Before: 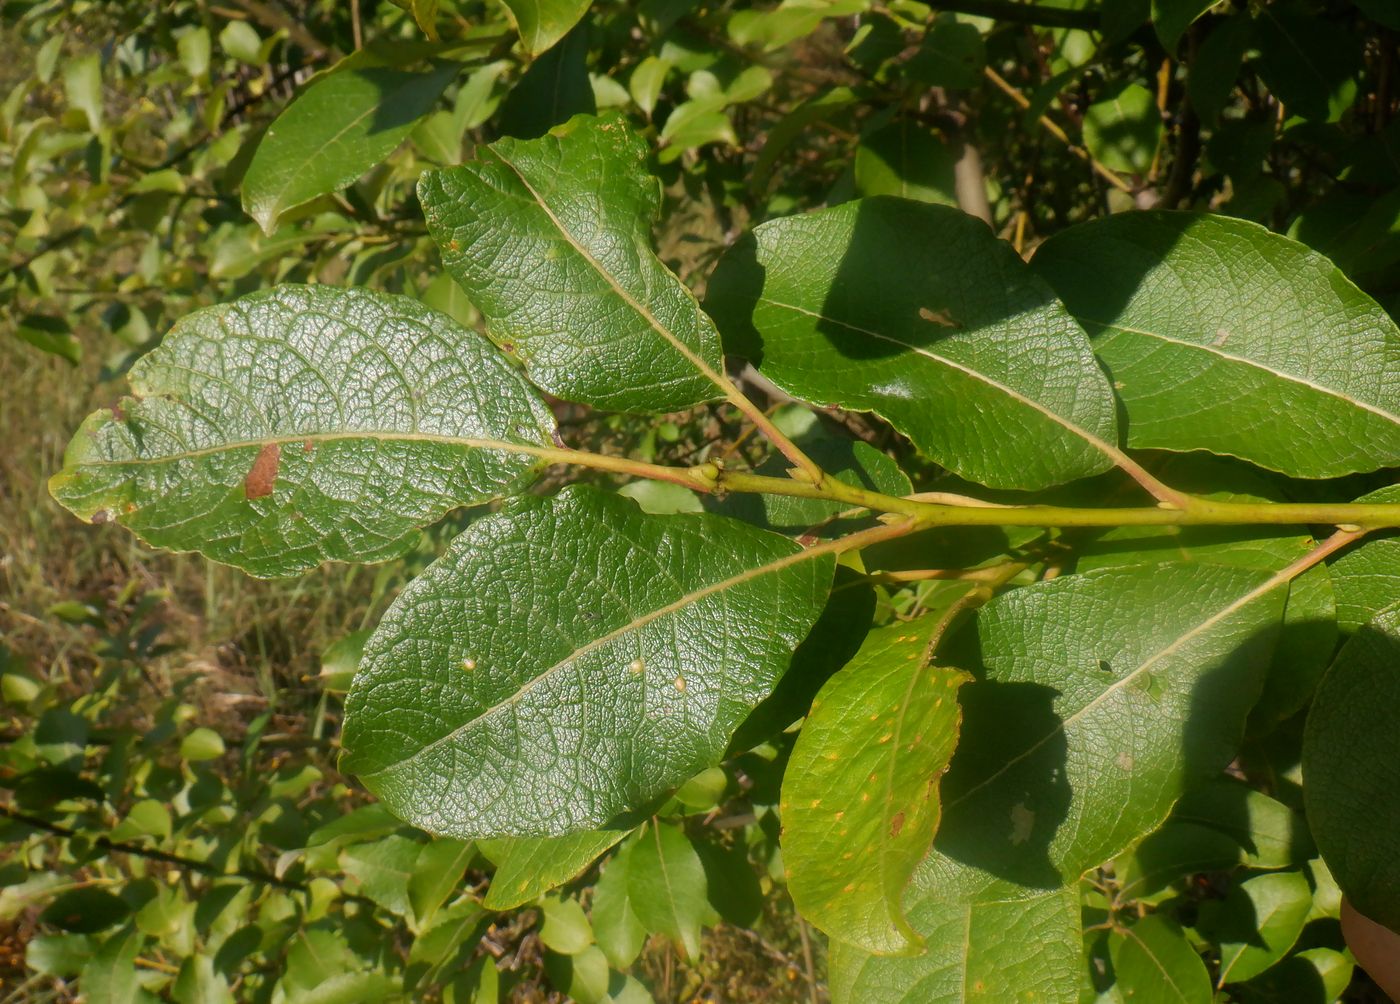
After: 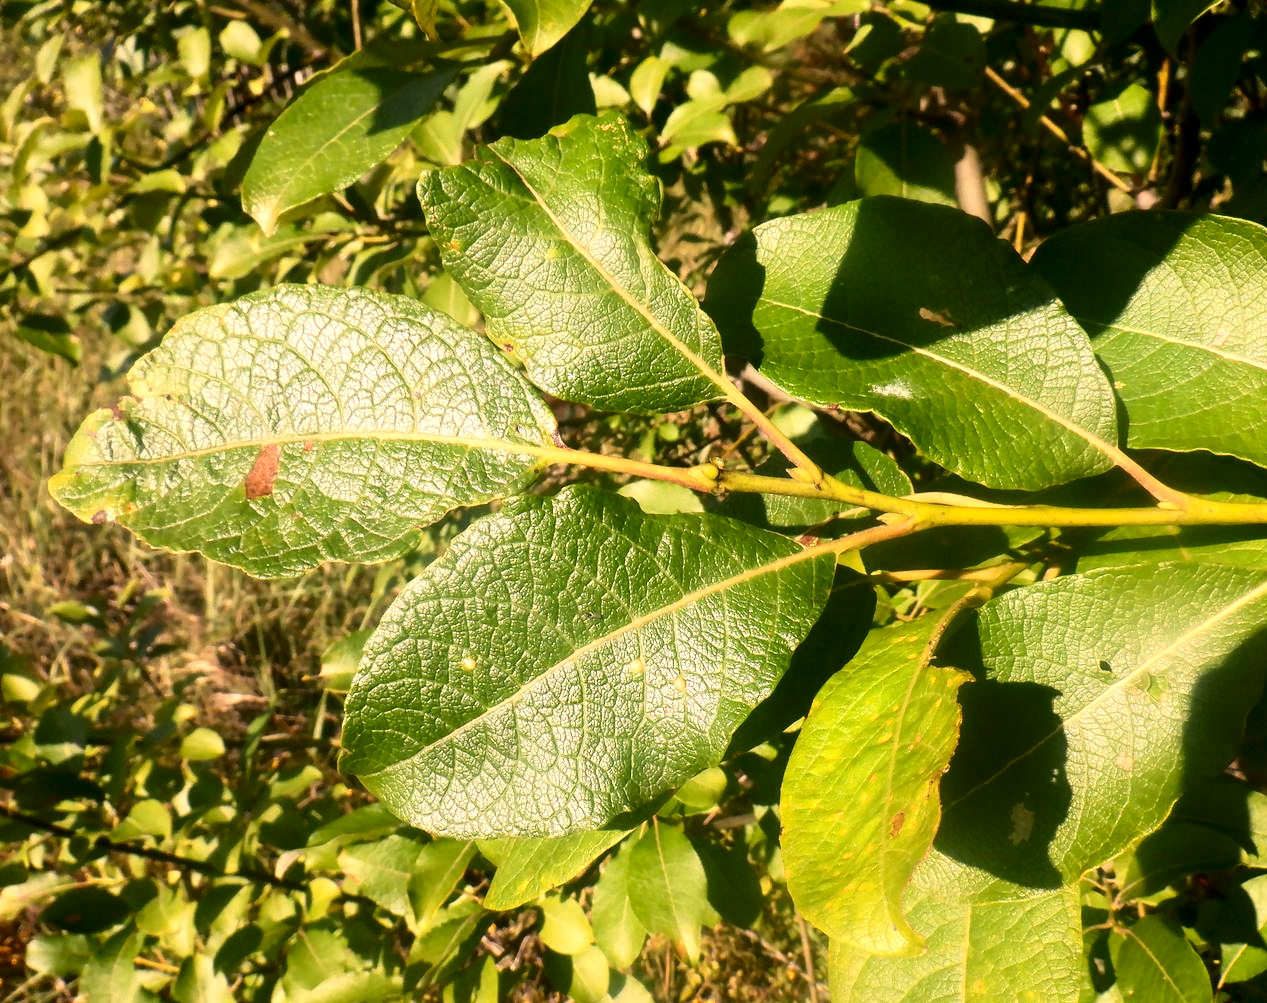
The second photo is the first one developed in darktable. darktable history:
local contrast: highlights 103%, shadows 103%, detail 119%, midtone range 0.2
color correction: highlights a* 11.77, highlights b* 11.55
contrast brightness saturation: contrast 0.298
exposure: black level correction 0, exposure 0.702 EV, compensate highlight preservation false
crop: right 9.488%, bottom 0.05%
